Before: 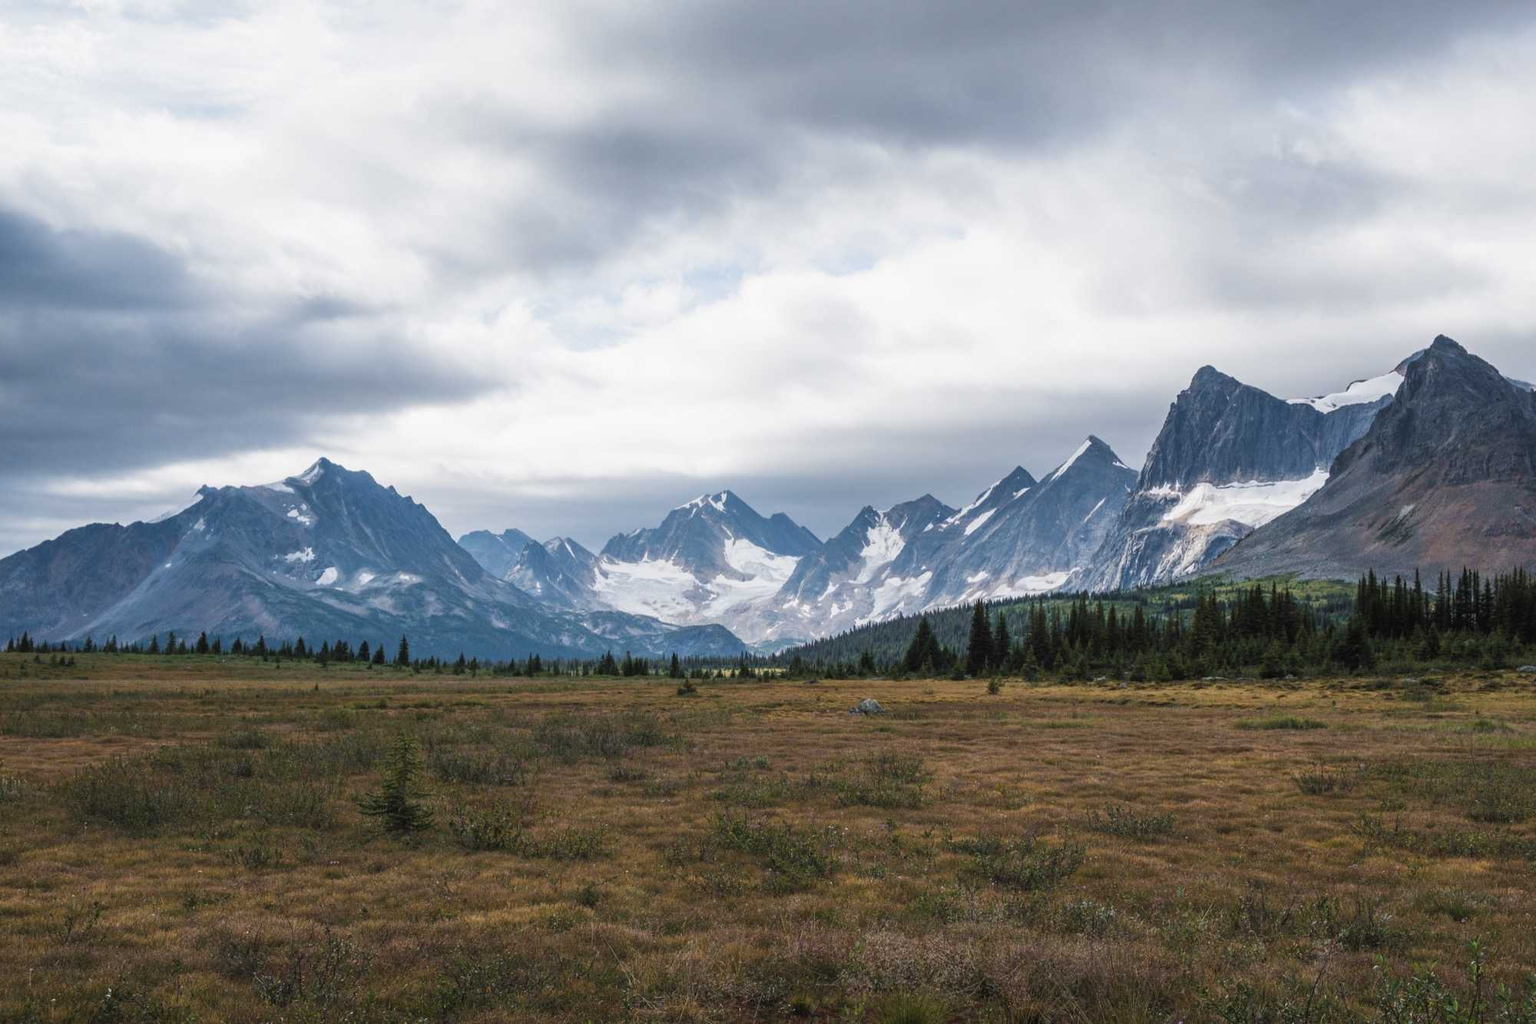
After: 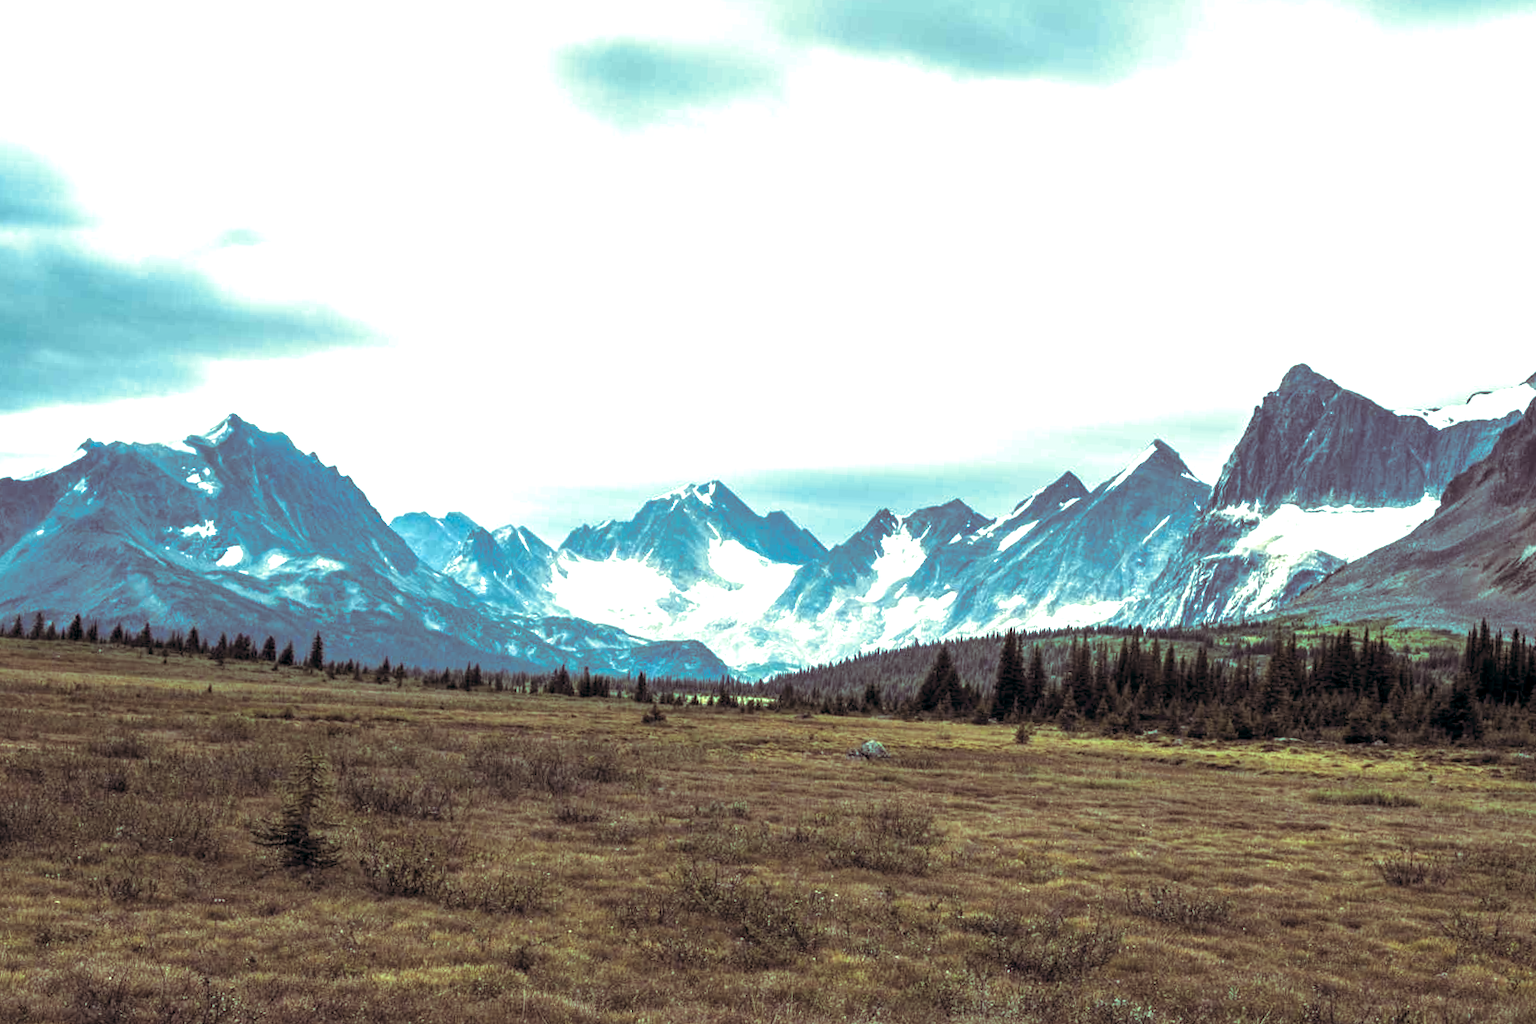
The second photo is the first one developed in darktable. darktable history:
contrast equalizer: y [[0.5 ×6], [0.5 ×6], [0.5, 0.5, 0.501, 0.545, 0.707, 0.863], [0 ×6], [0 ×6]]
exposure: black level correction 0, exposure 1.5 EV, compensate exposure bias true, compensate highlight preservation false
tone equalizer: -8 EV 0.25 EV, -7 EV 0.417 EV, -6 EV 0.417 EV, -5 EV 0.25 EV, -3 EV -0.25 EV, -2 EV -0.417 EV, -1 EV -0.417 EV, +0 EV -0.25 EV, edges refinement/feathering 500, mask exposure compensation -1.57 EV, preserve details guided filter
crop and rotate: angle -3.27°, left 5.211%, top 5.211%, right 4.607%, bottom 4.607%
levels: mode automatic, black 0.023%, white 99.97%, levels [0.062, 0.494, 0.925]
color correction: highlights a* -20.08, highlights b* 9.8, shadows a* -20.4, shadows b* -10.76
split-toning: on, module defaults
local contrast: highlights 100%, shadows 100%, detail 120%, midtone range 0.2
